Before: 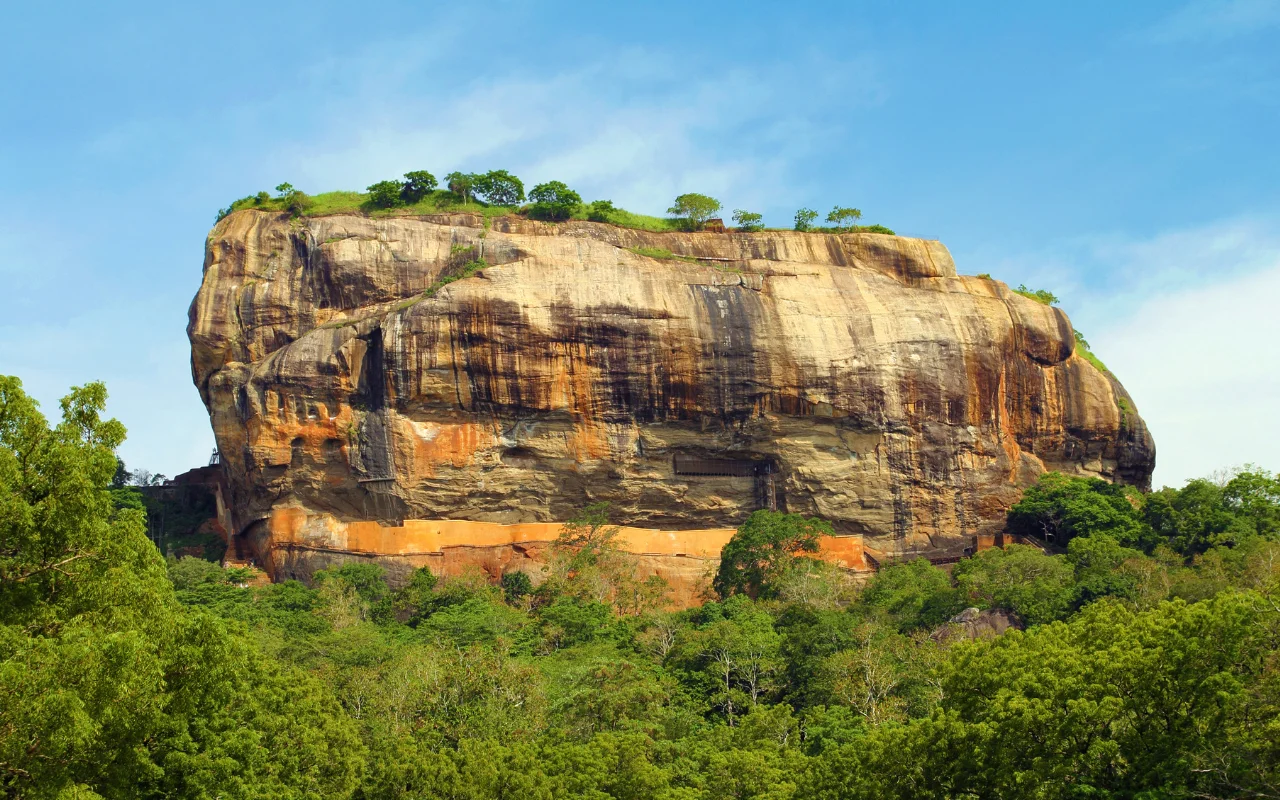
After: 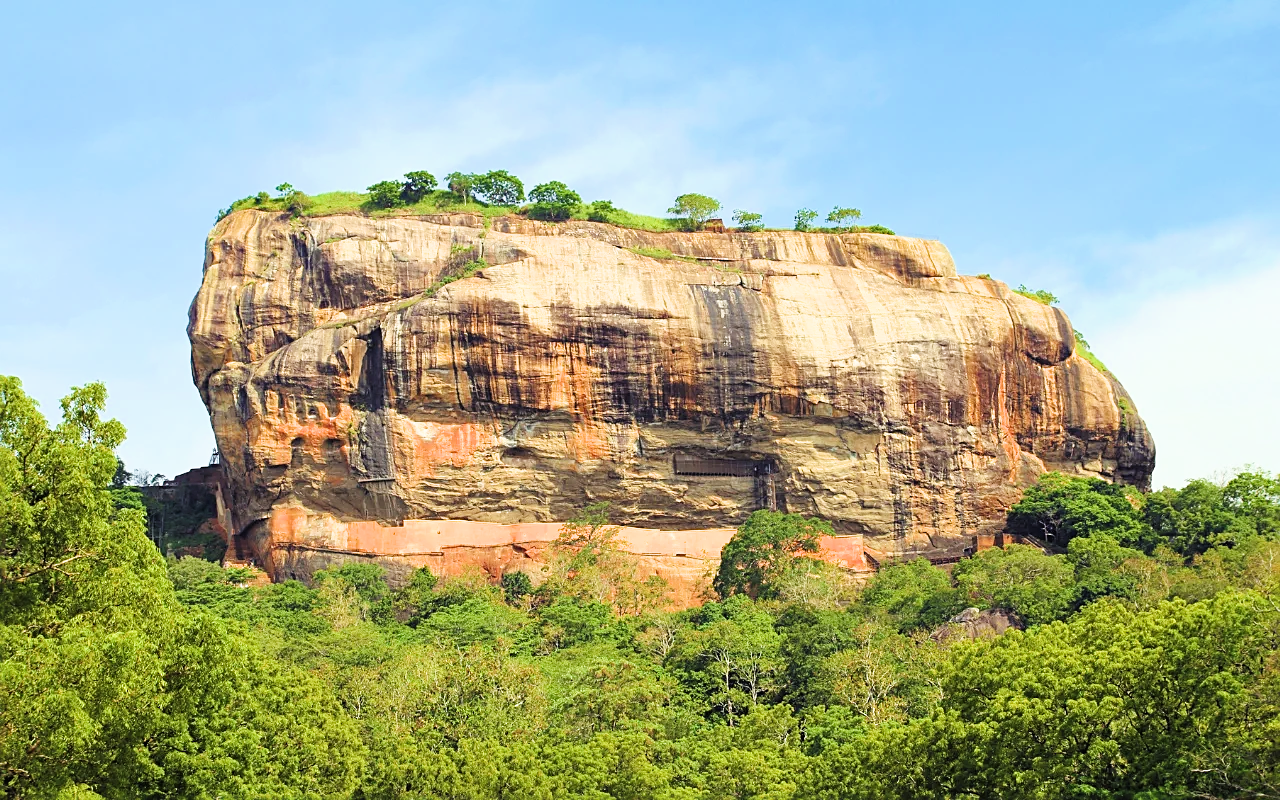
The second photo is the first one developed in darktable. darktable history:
sharpen: on, module defaults
filmic rgb: black relative exposure -8.15 EV, white relative exposure 3.76 EV, hardness 4.46
exposure: black level correction -0.002, exposure 1.115 EV, compensate highlight preservation false
